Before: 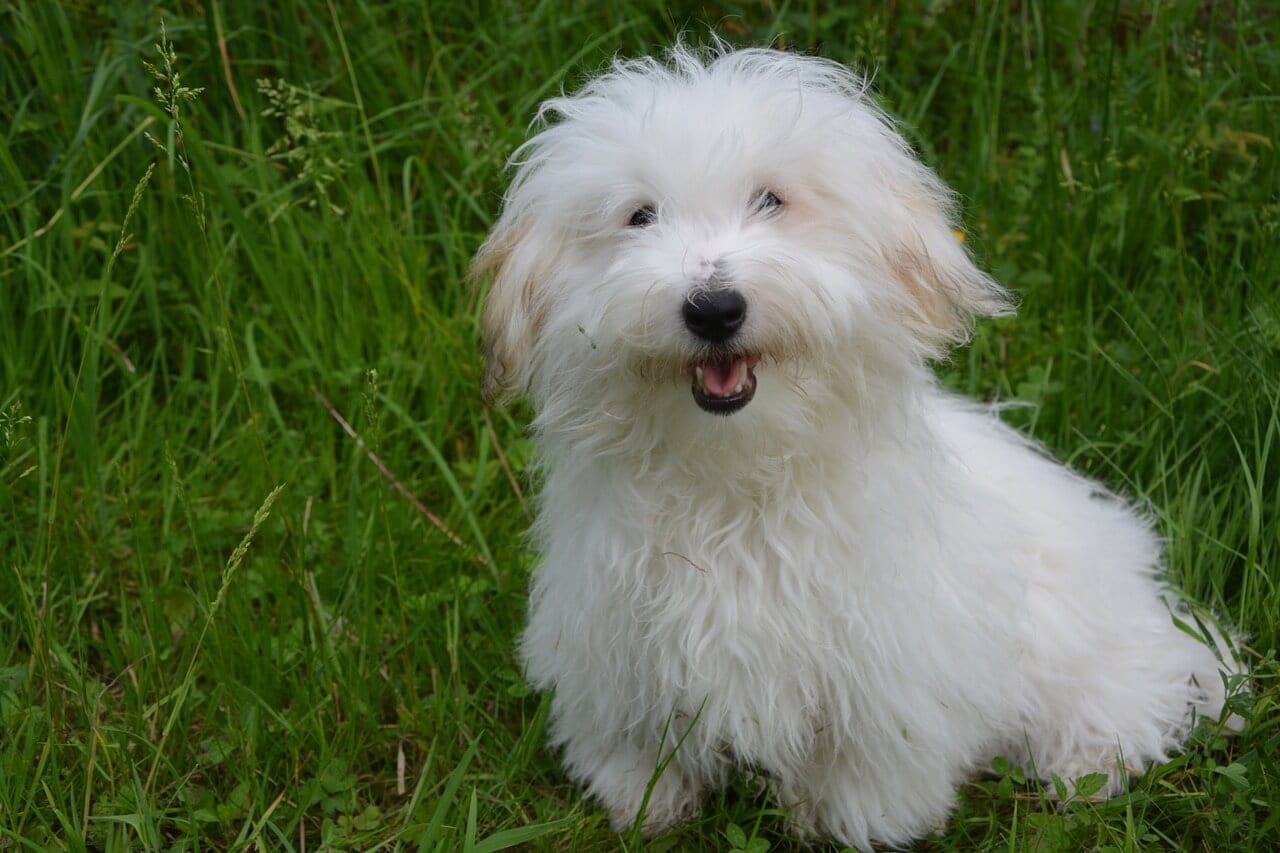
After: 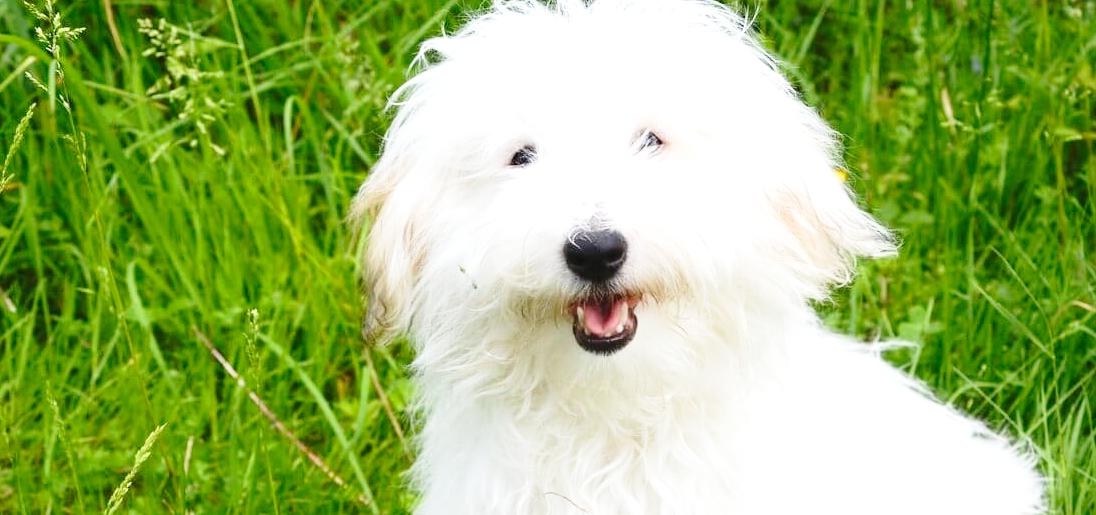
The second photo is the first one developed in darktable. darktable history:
base curve: curves: ch0 [(0, 0) (0.028, 0.03) (0.121, 0.232) (0.46, 0.748) (0.859, 0.968) (1, 1)], preserve colors none
crop and rotate: left 9.345%, top 7.22%, right 4.982%, bottom 32.331%
exposure: black level correction 0, exposure 1.2 EV, compensate exposure bias true, compensate highlight preservation false
